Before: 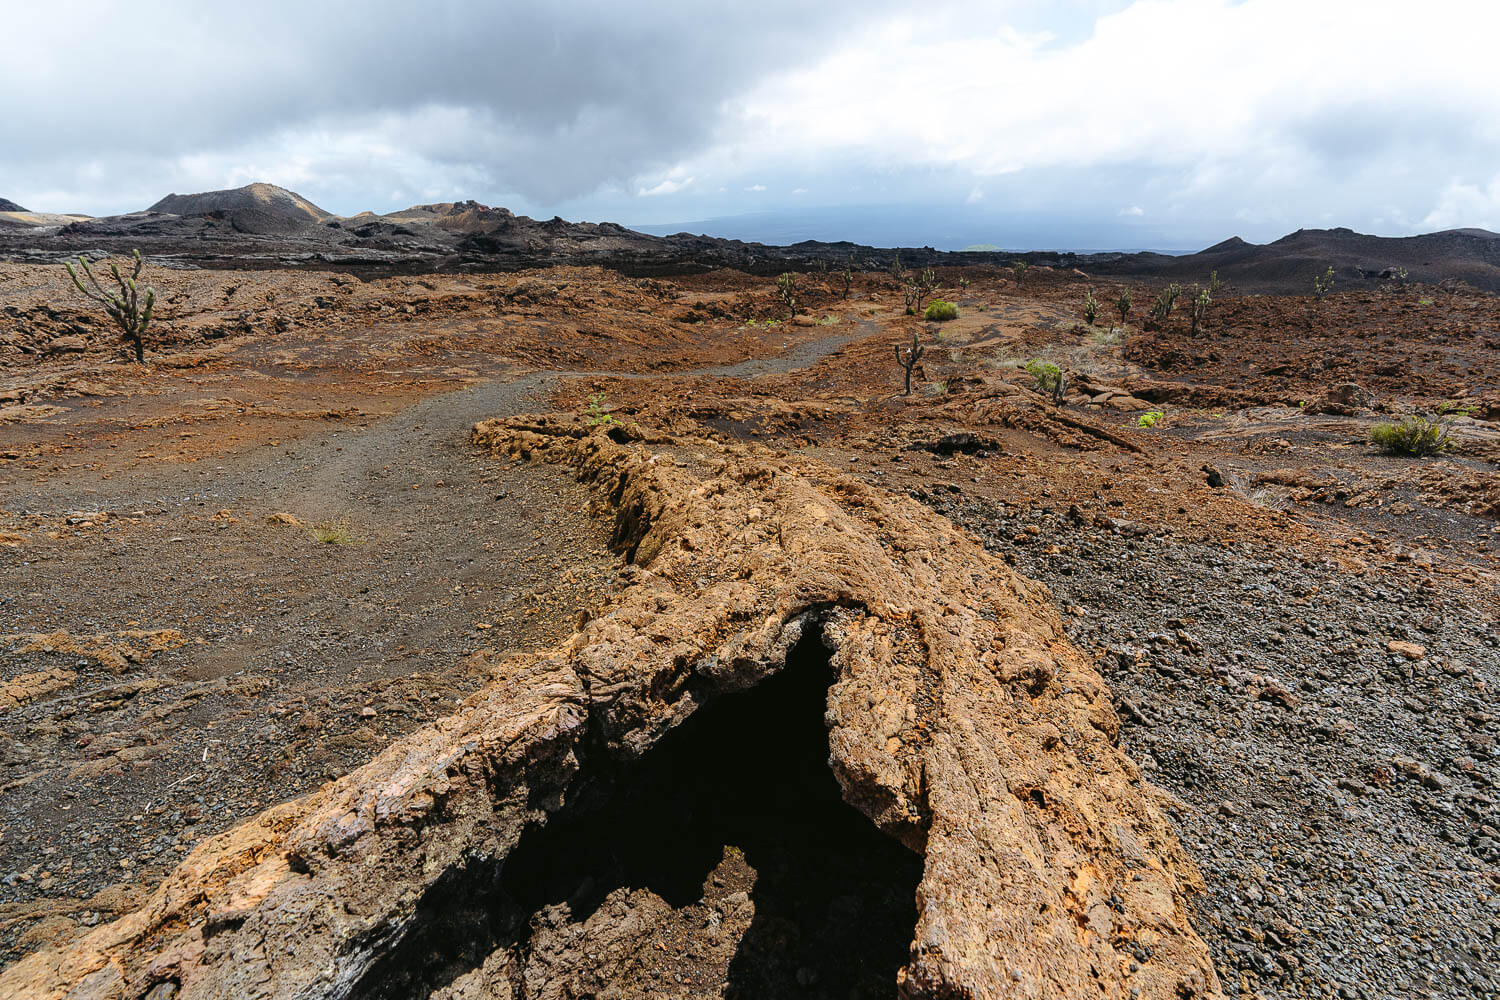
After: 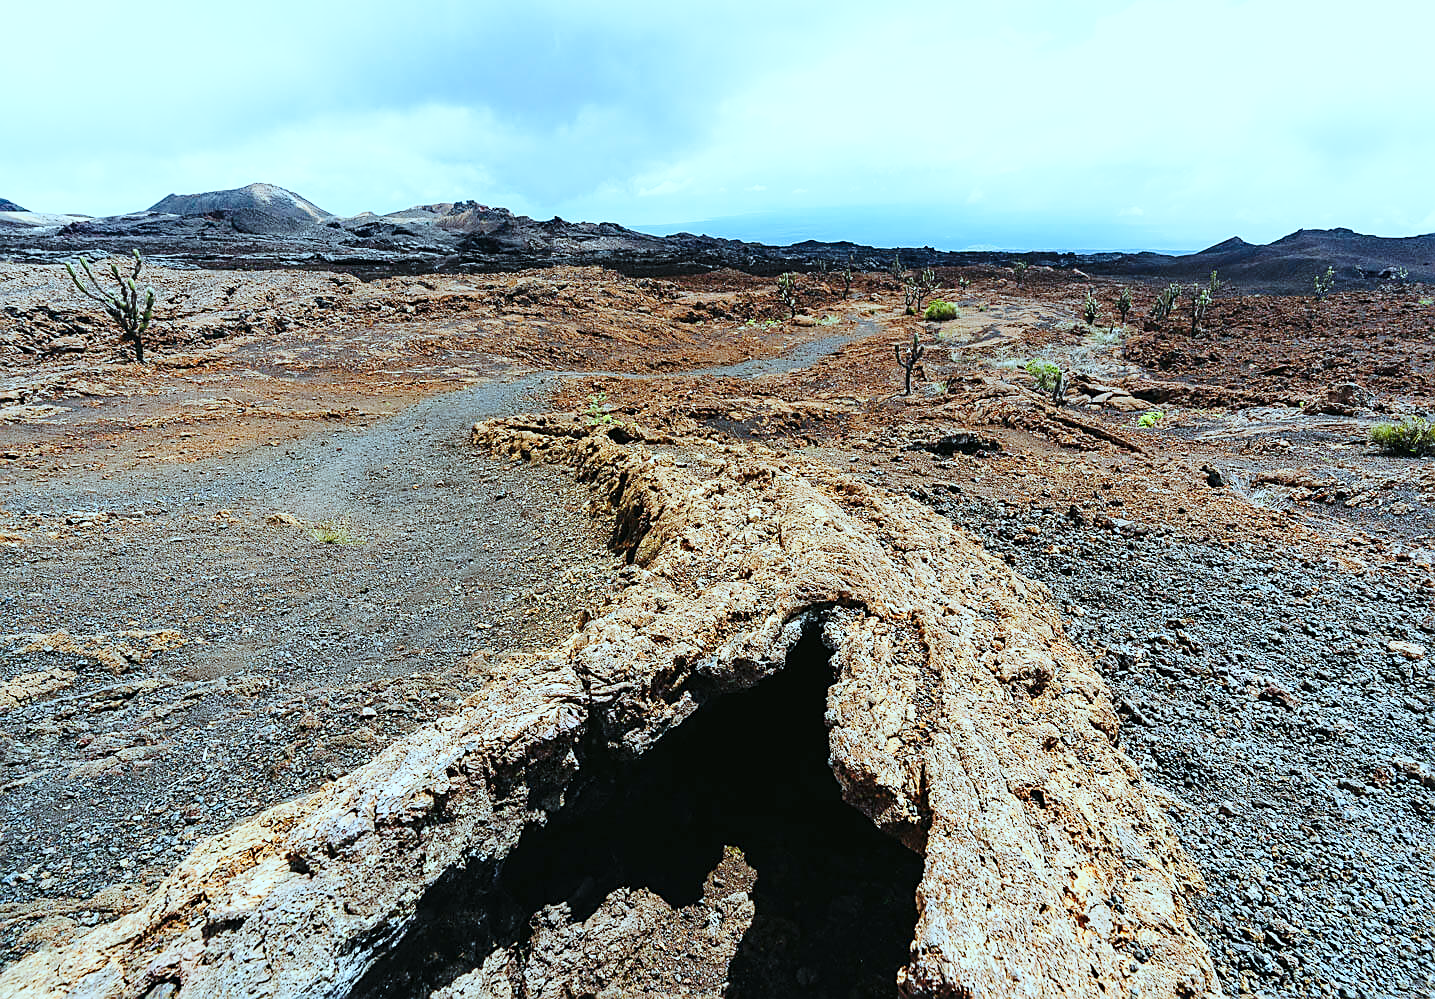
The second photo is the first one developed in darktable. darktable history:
sharpen: on, module defaults
base curve: curves: ch0 [(0, 0) (0.028, 0.03) (0.121, 0.232) (0.46, 0.748) (0.859, 0.968) (1, 1)], preserve colors none
color calibration: gray › normalize channels true, x 0.372, y 0.386, temperature 4285.5 K, gamut compression 0.003
crop: right 4.309%, bottom 0.027%
color correction: highlights a* -10.34, highlights b* -10.23
